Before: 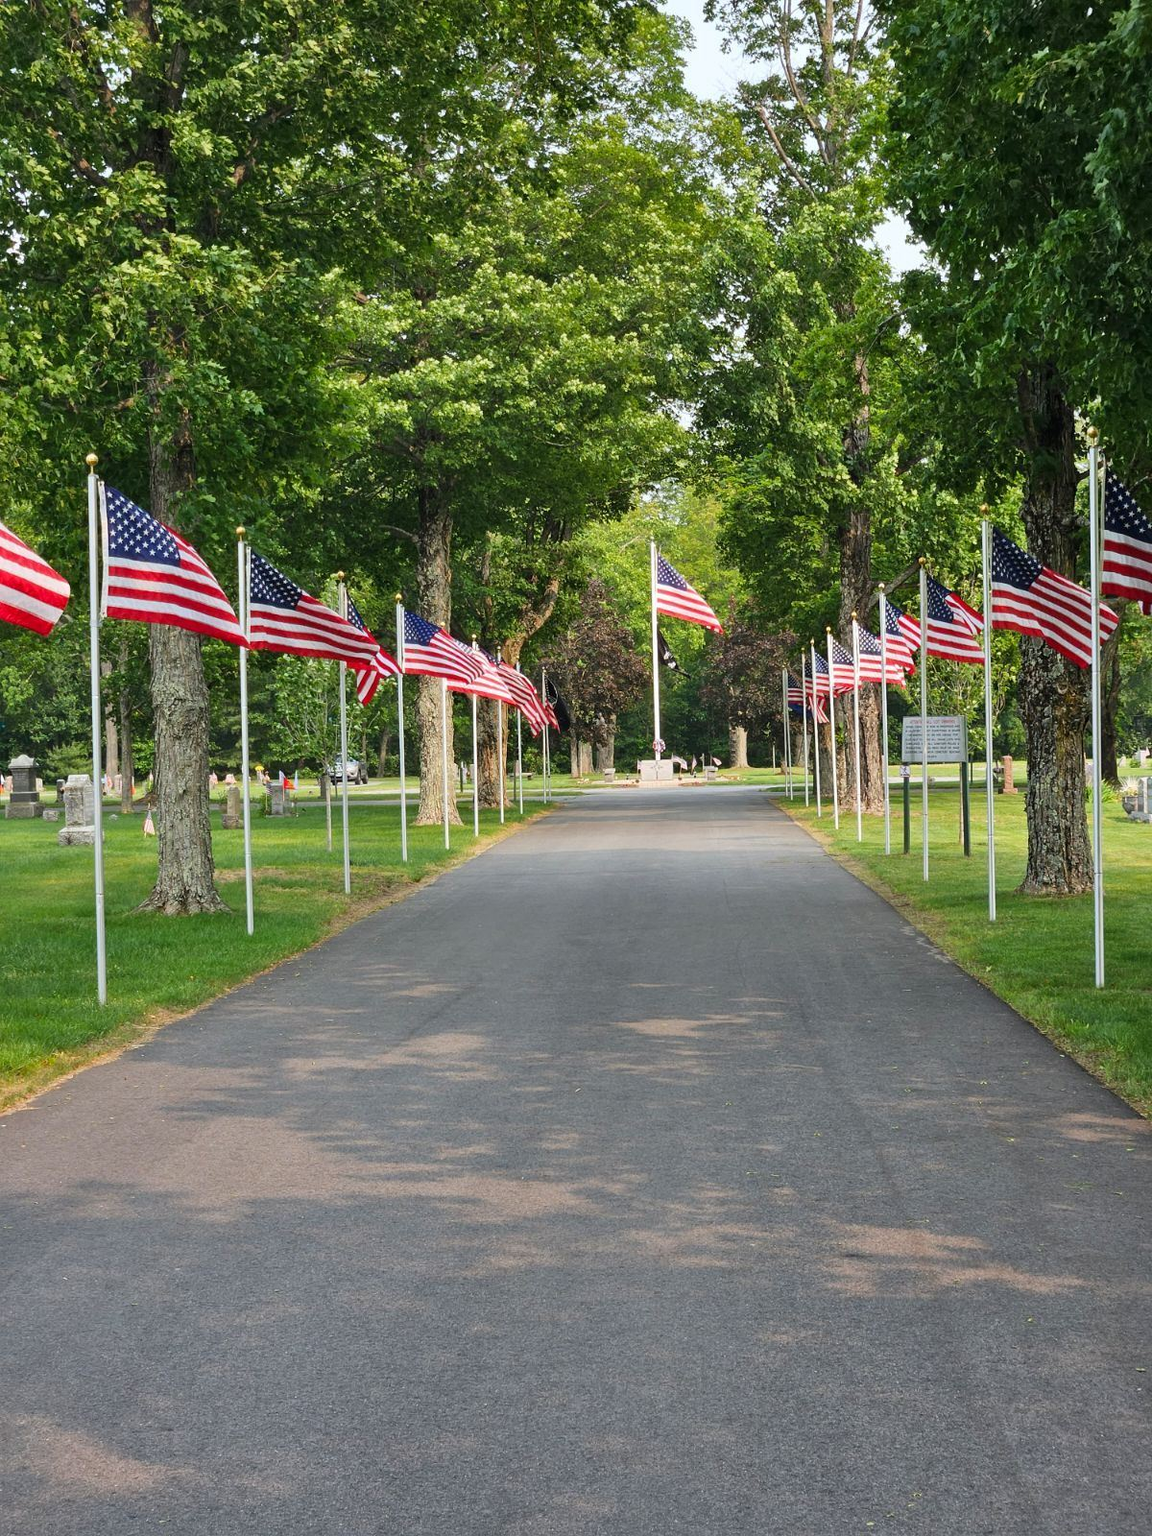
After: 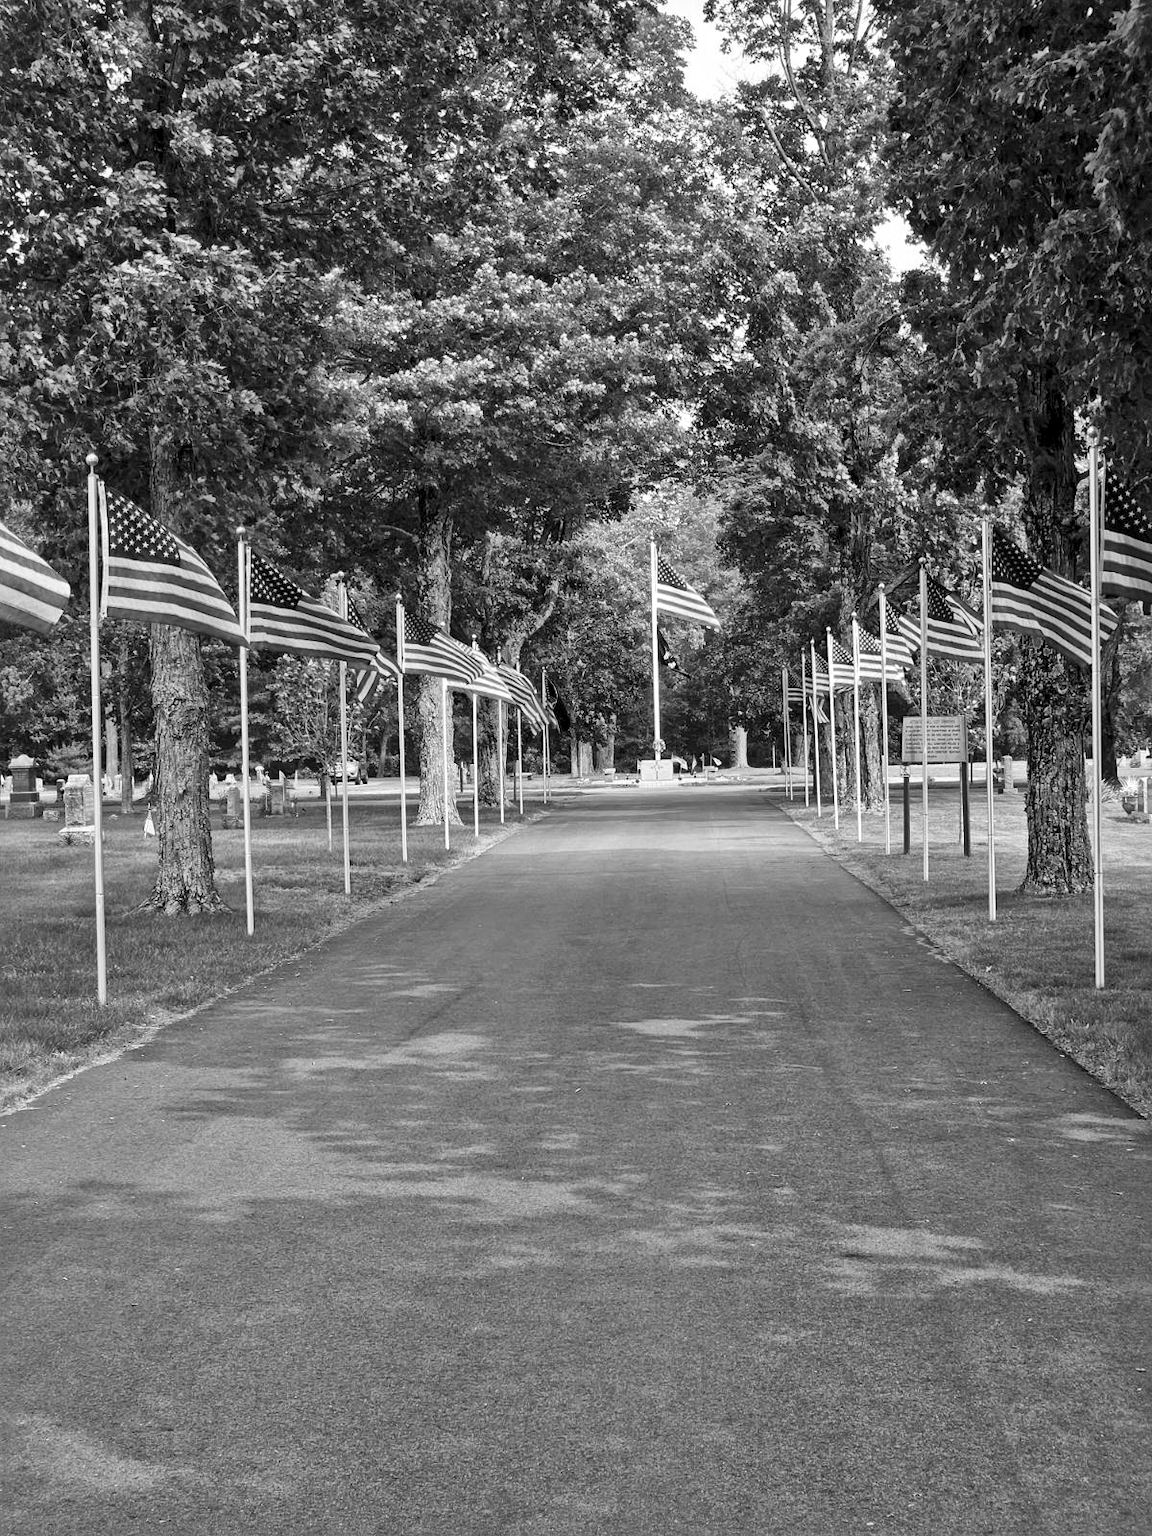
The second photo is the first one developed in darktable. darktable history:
monochrome: on, module defaults
local contrast: mode bilateral grid, contrast 20, coarseness 19, detail 163%, midtone range 0.2
